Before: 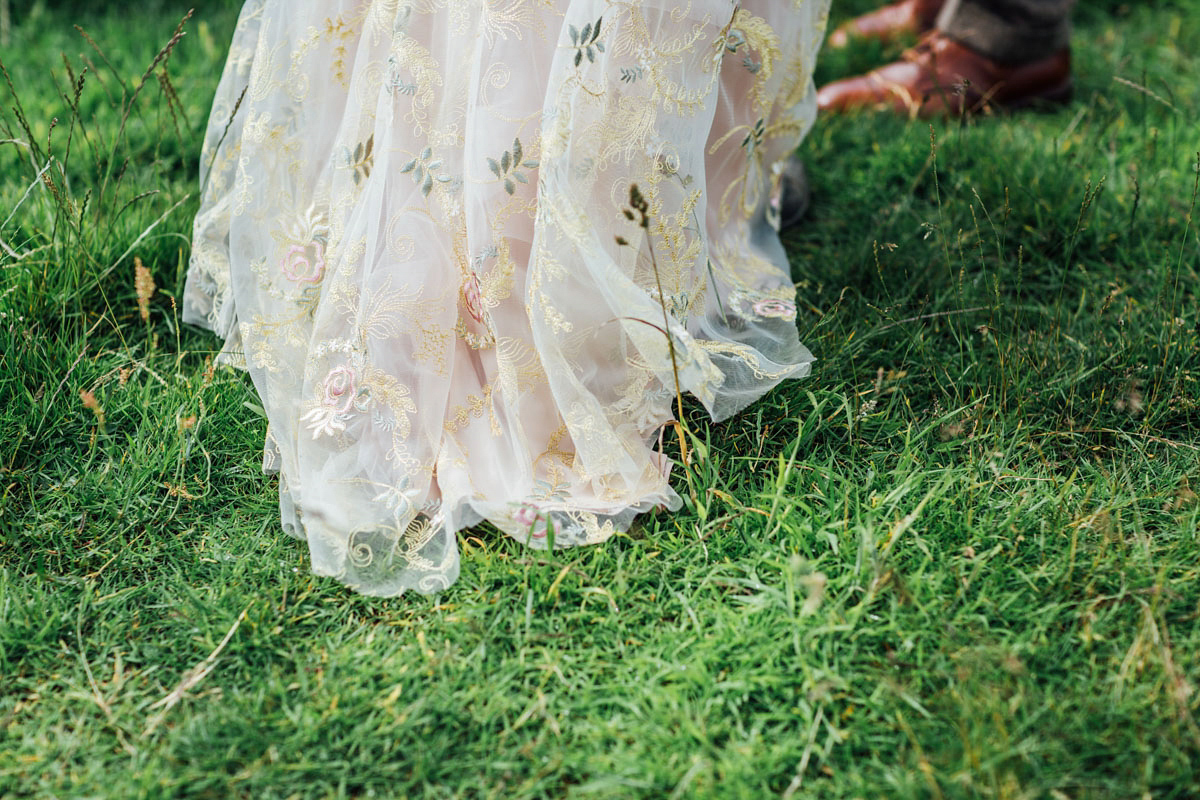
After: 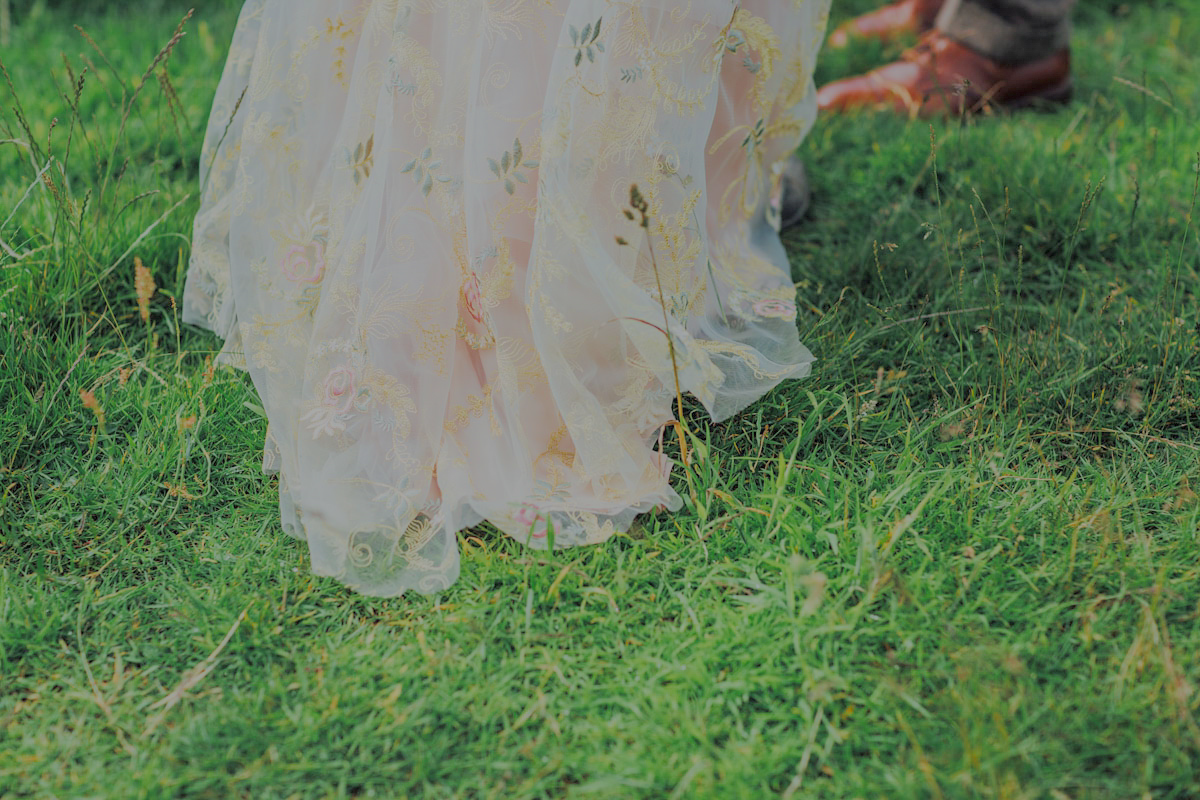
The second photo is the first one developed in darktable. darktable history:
filmic rgb: black relative exposure -13.97 EV, white relative exposure 7.94 EV, hardness 3.73, latitude 49.72%, contrast 0.504, color science v6 (2022), iterations of high-quality reconstruction 0
